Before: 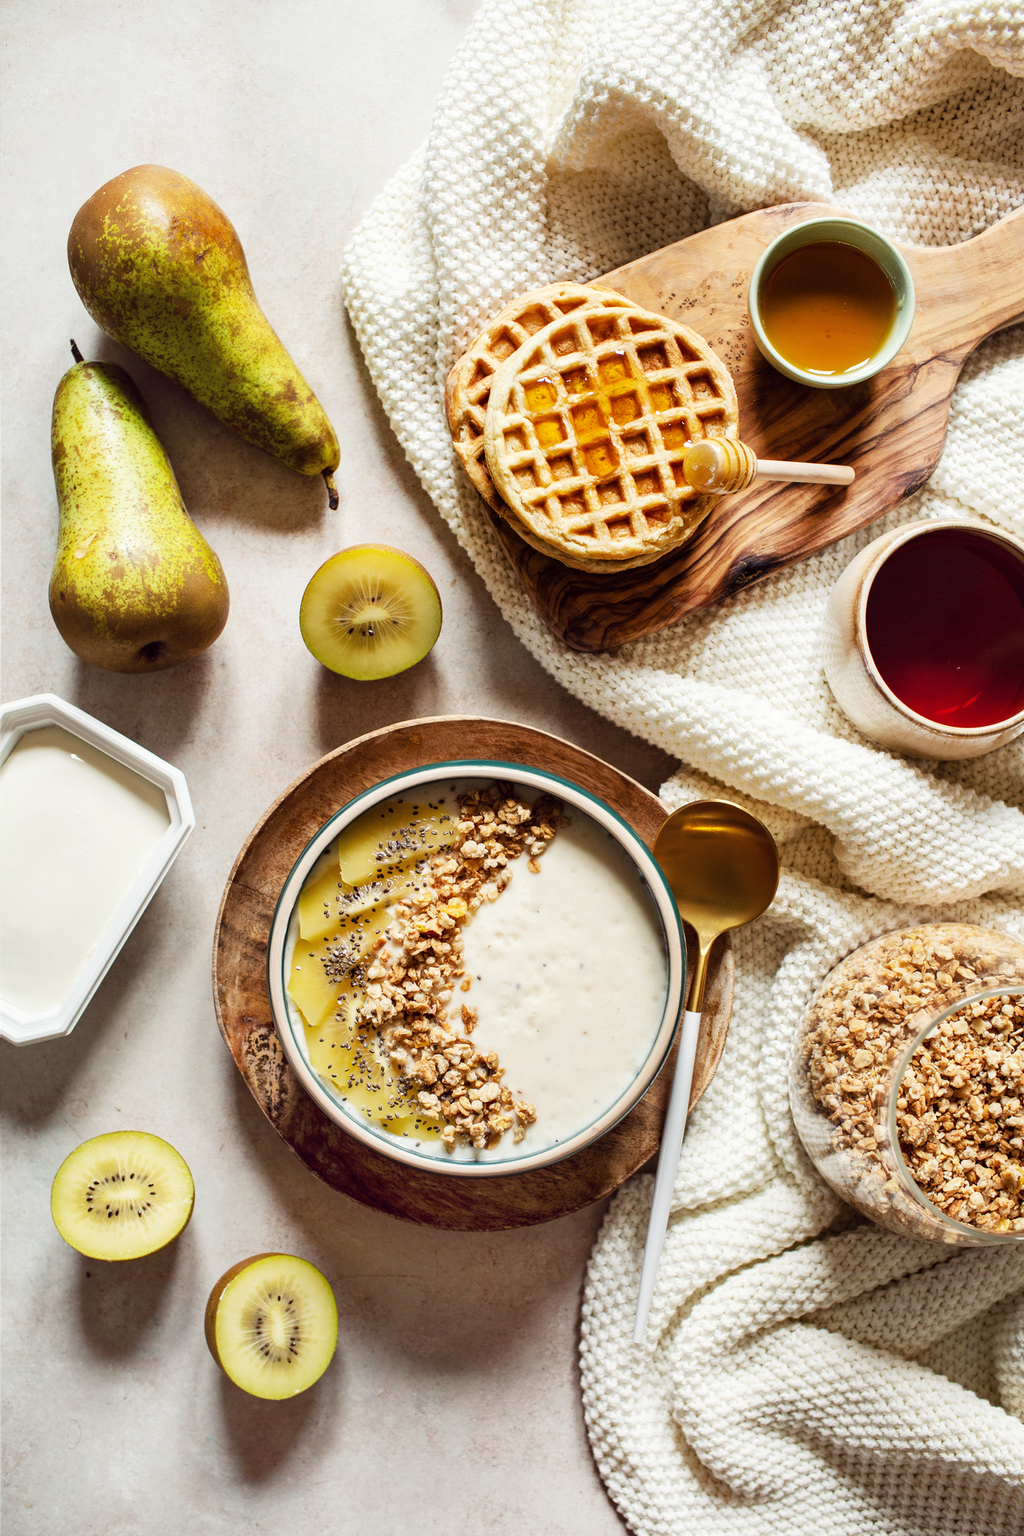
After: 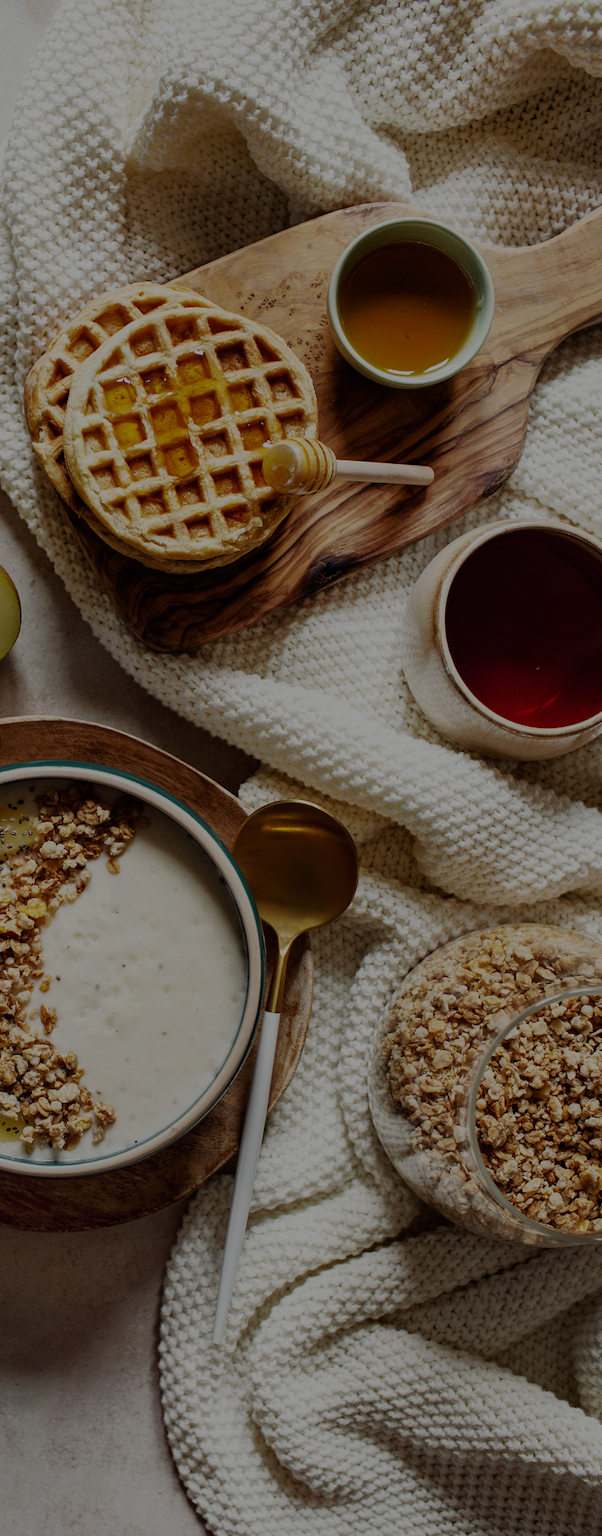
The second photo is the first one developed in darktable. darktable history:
tone equalizer: -8 EV -1.97 EV, -7 EV -1.98 EV, -6 EV -1.98 EV, -5 EV -1.97 EV, -4 EV -2 EV, -3 EV -1.99 EV, -2 EV -1.98 EV, -1 EV -1.62 EV, +0 EV -2 EV, edges refinement/feathering 500, mask exposure compensation -1.57 EV, preserve details no
crop: left 41.175%
